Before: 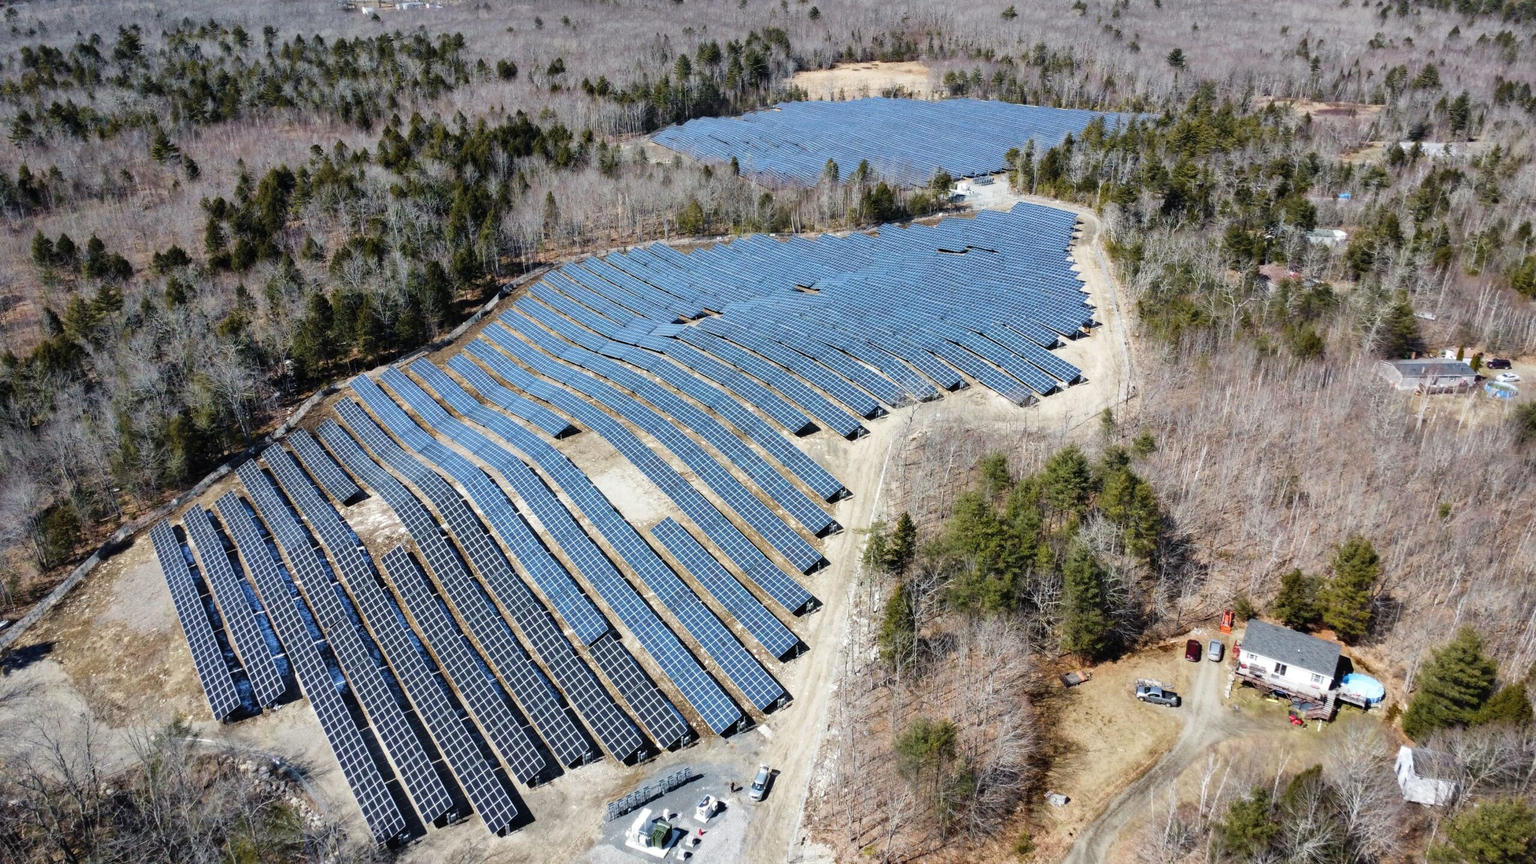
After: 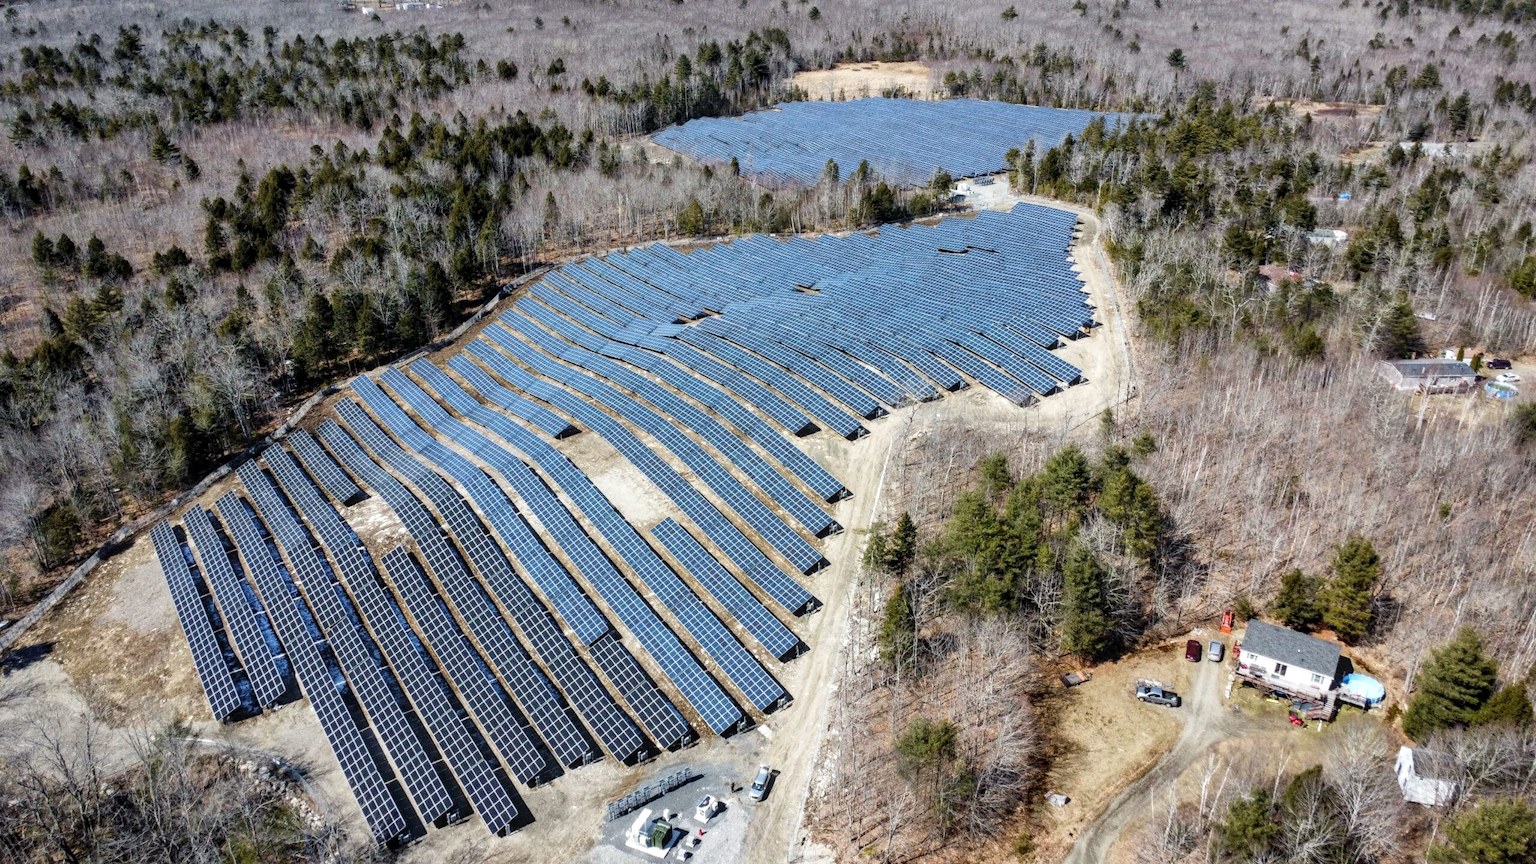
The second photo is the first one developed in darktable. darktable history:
grain: coarseness 0.09 ISO
local contrast: on, module defaults
